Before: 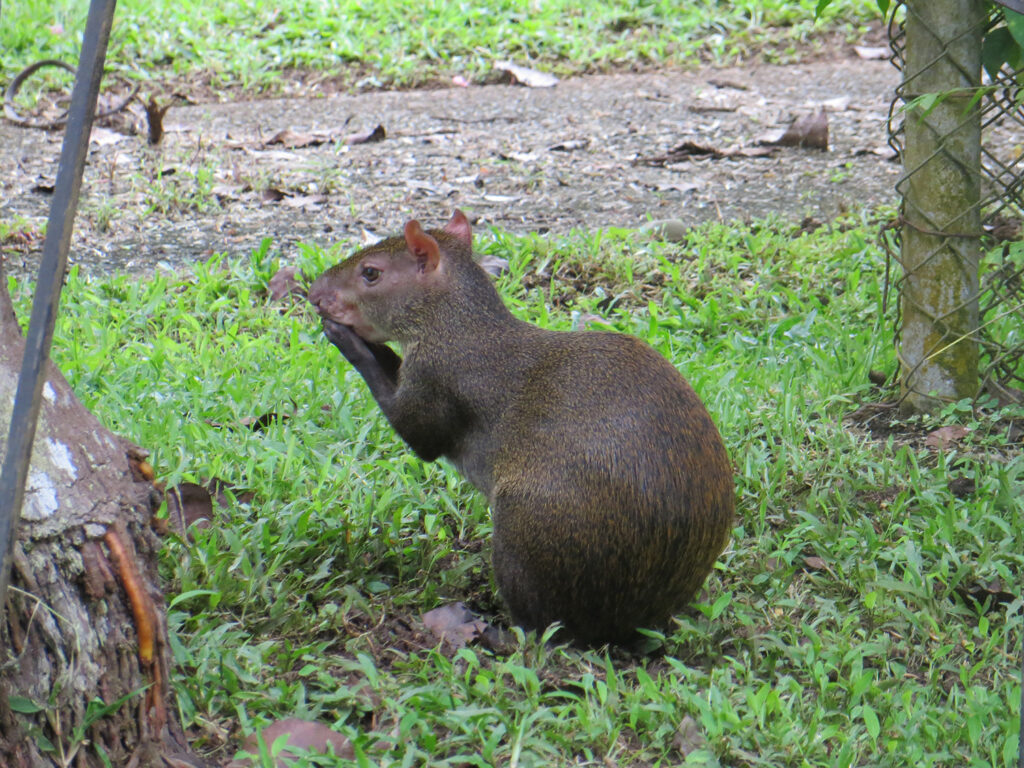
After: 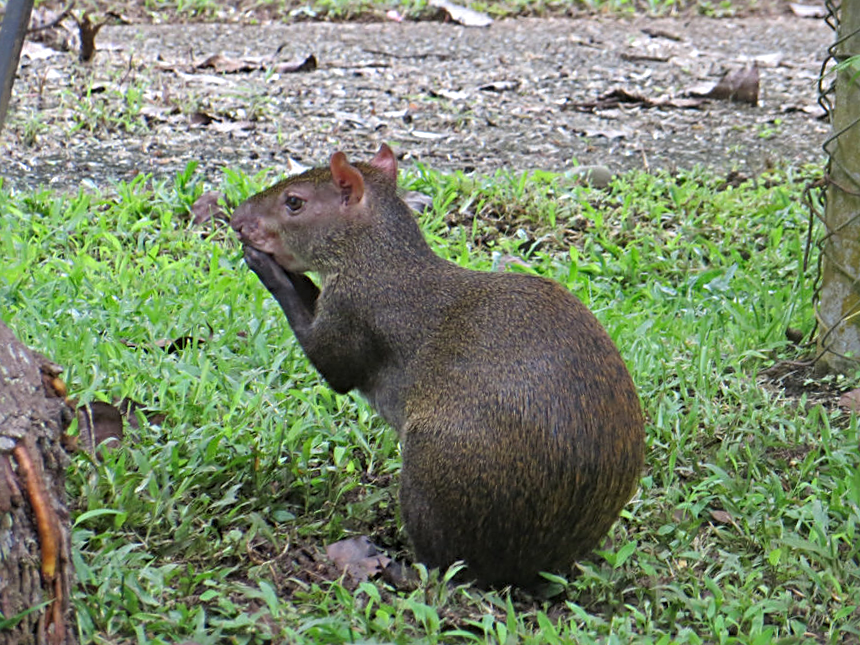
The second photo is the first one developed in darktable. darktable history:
shadows and highlights: shadows 47.86, highlights -41.4, soften with gaussian
crop and rotate: angle -3.24°, left 5.103%, top 5.196%, right 4.662%, bottom 4.59%
sharpen: radius 3.947
